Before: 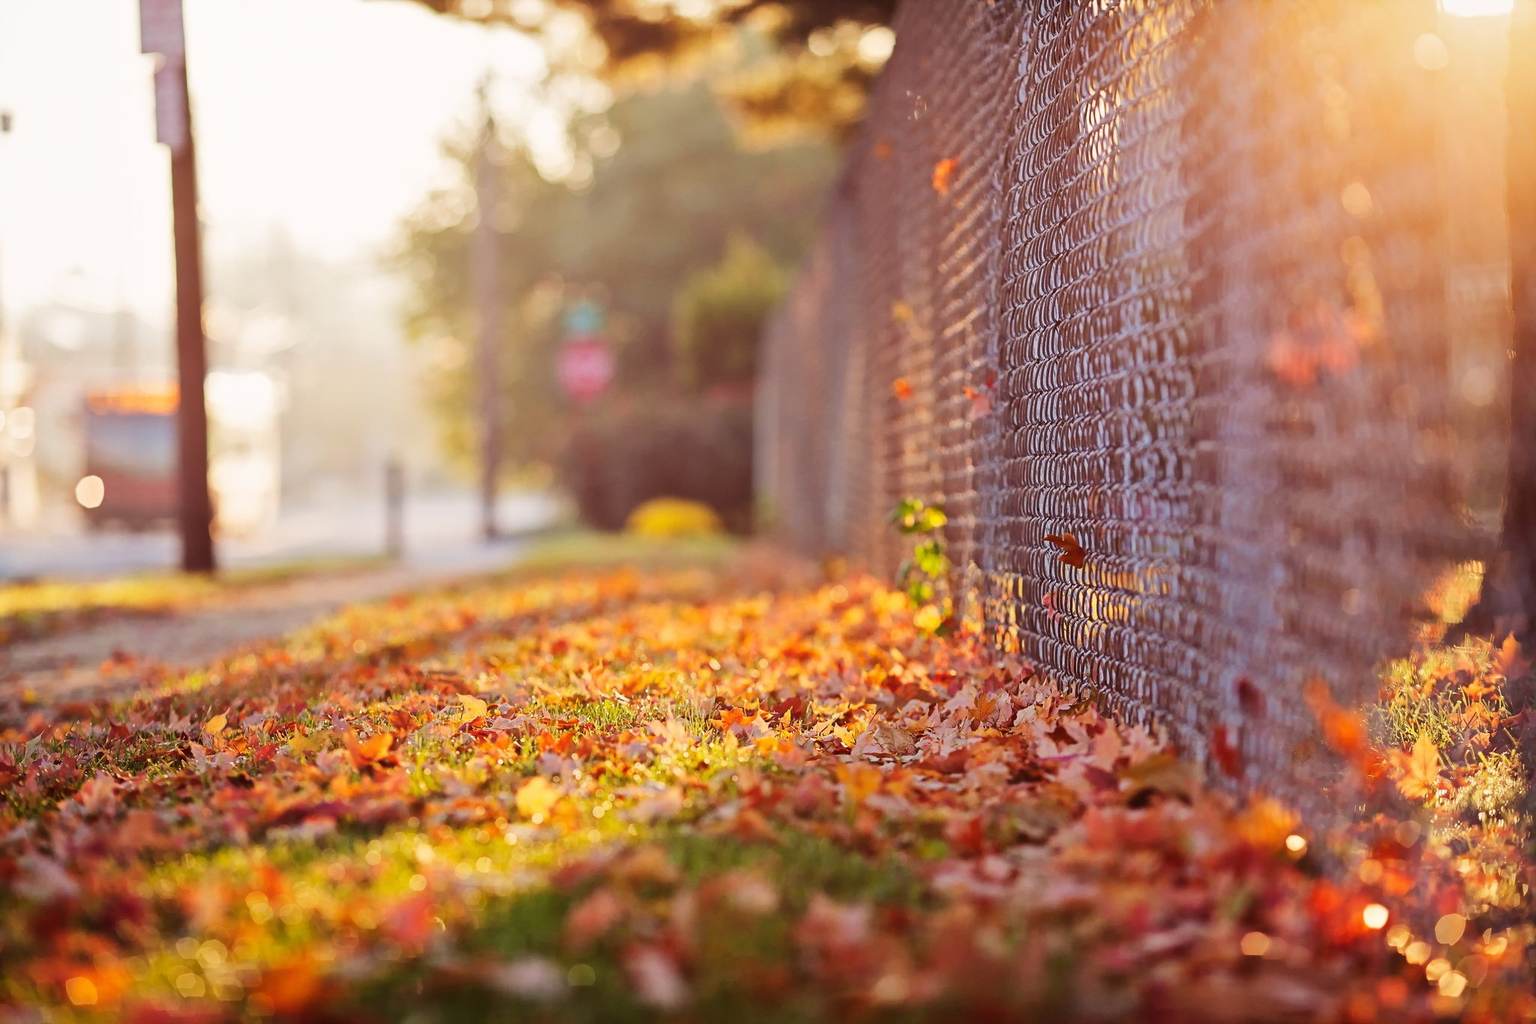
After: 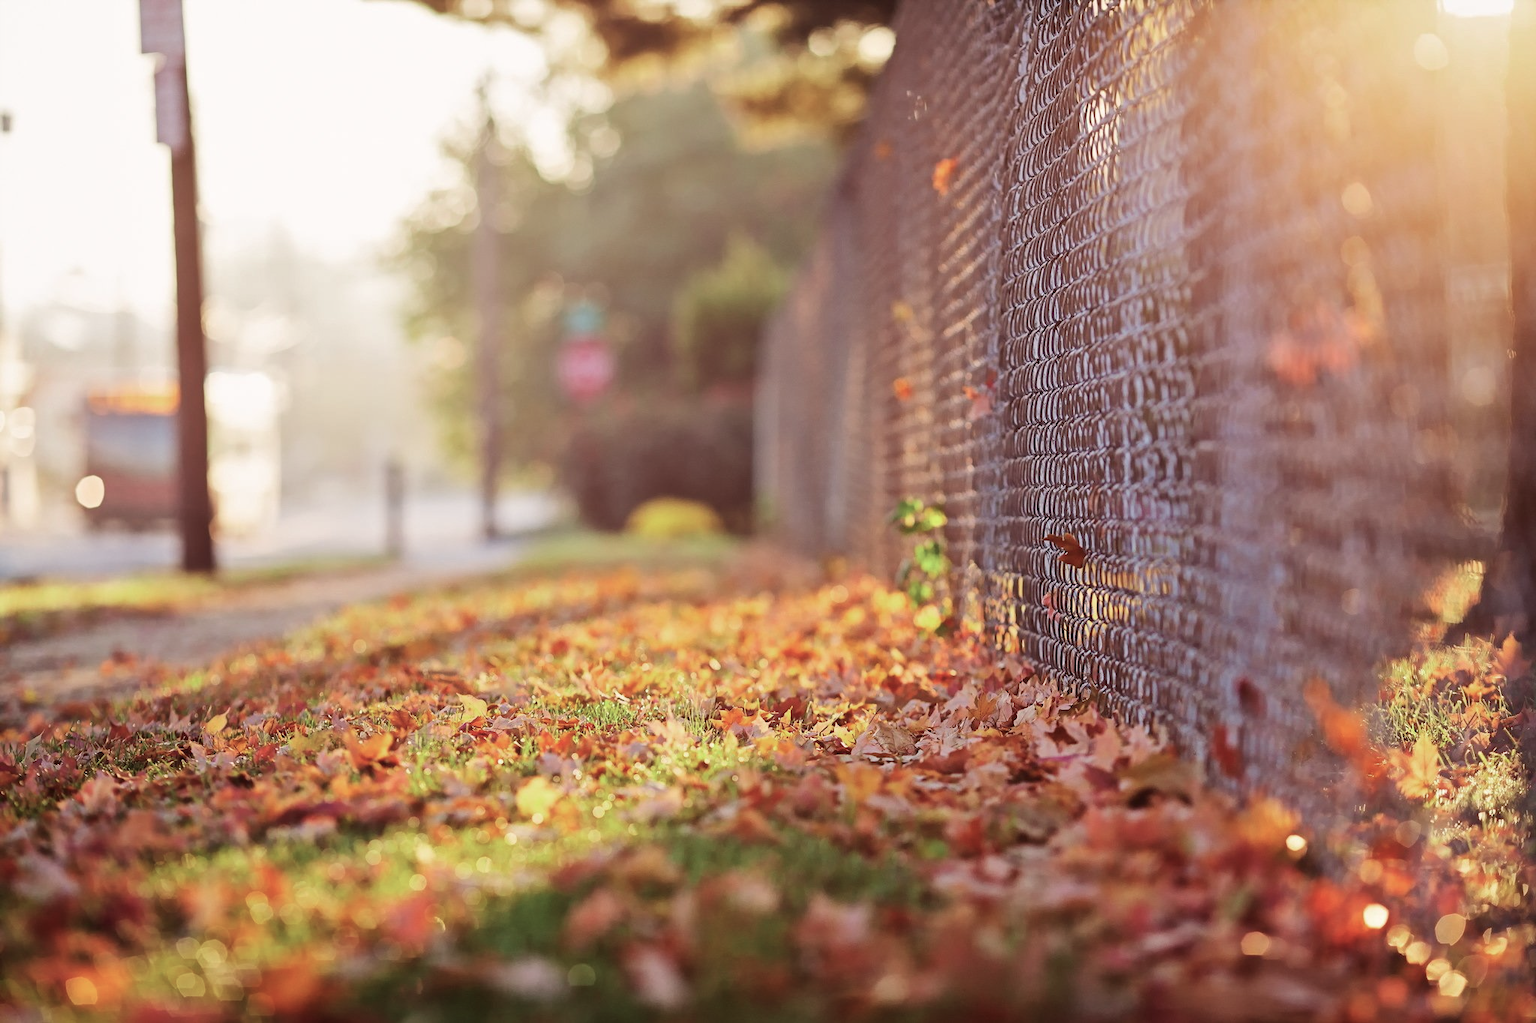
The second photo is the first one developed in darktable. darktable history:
color balance: input saturation 80.07%
color zones: curves: ch2 [(0, 0.5) (0.143, 0.517) (0.286, 0.571) (0.429, 0.522) (0.571, 0.5) (0.714, 0.5) (0.857, 0.5) (1, 0.5)]
